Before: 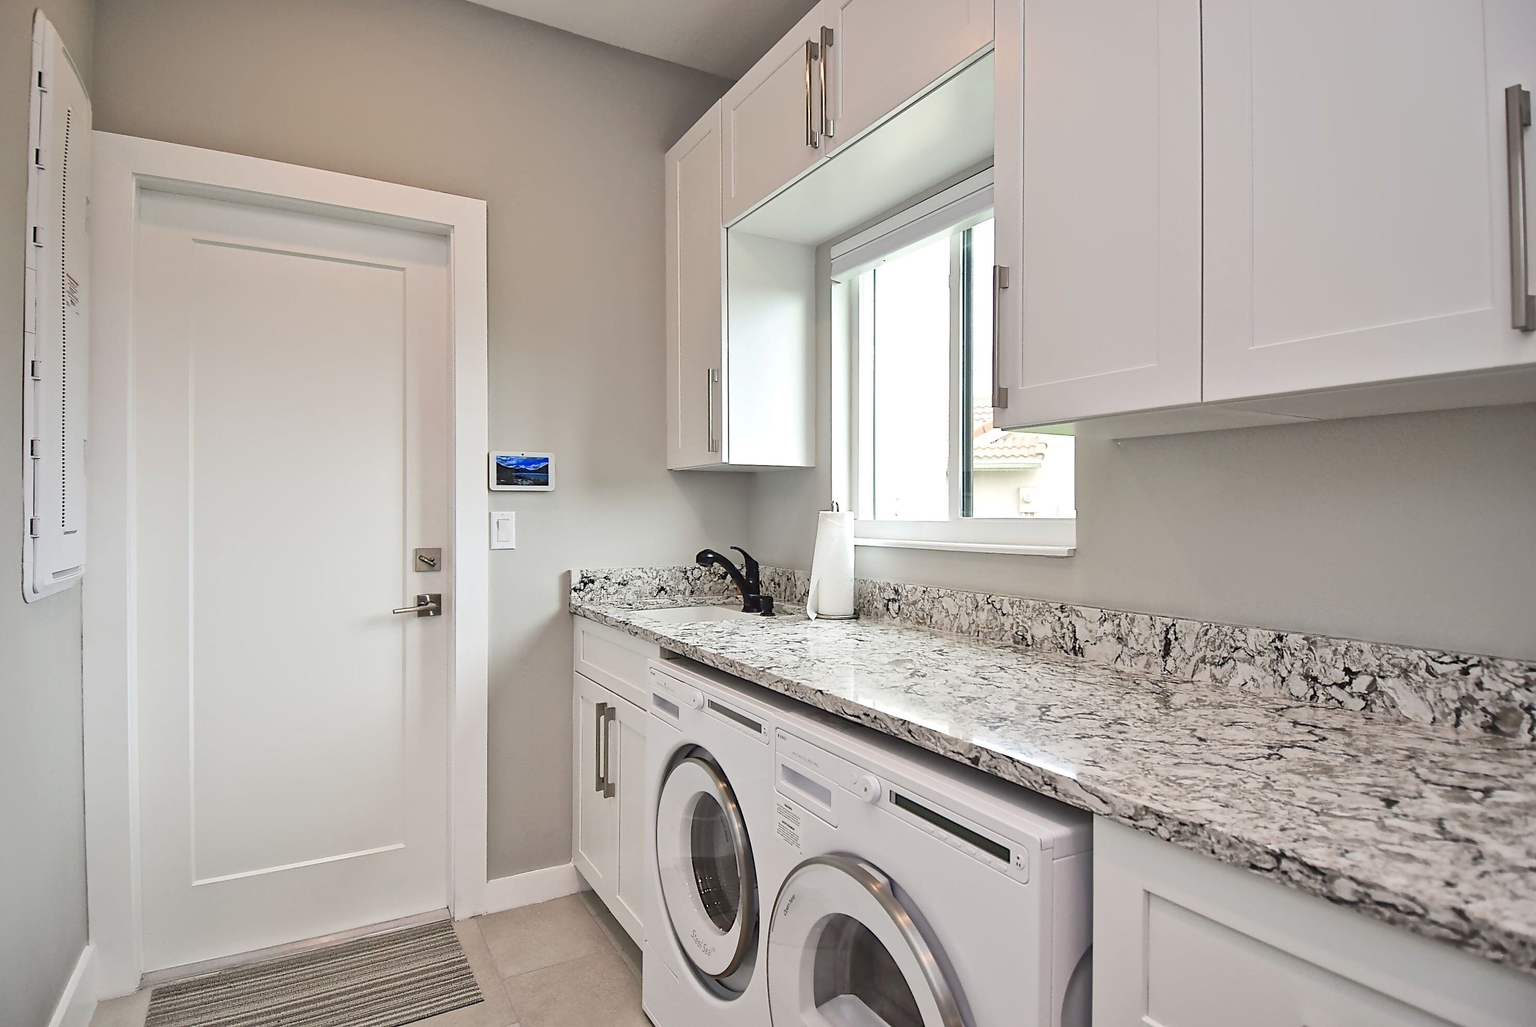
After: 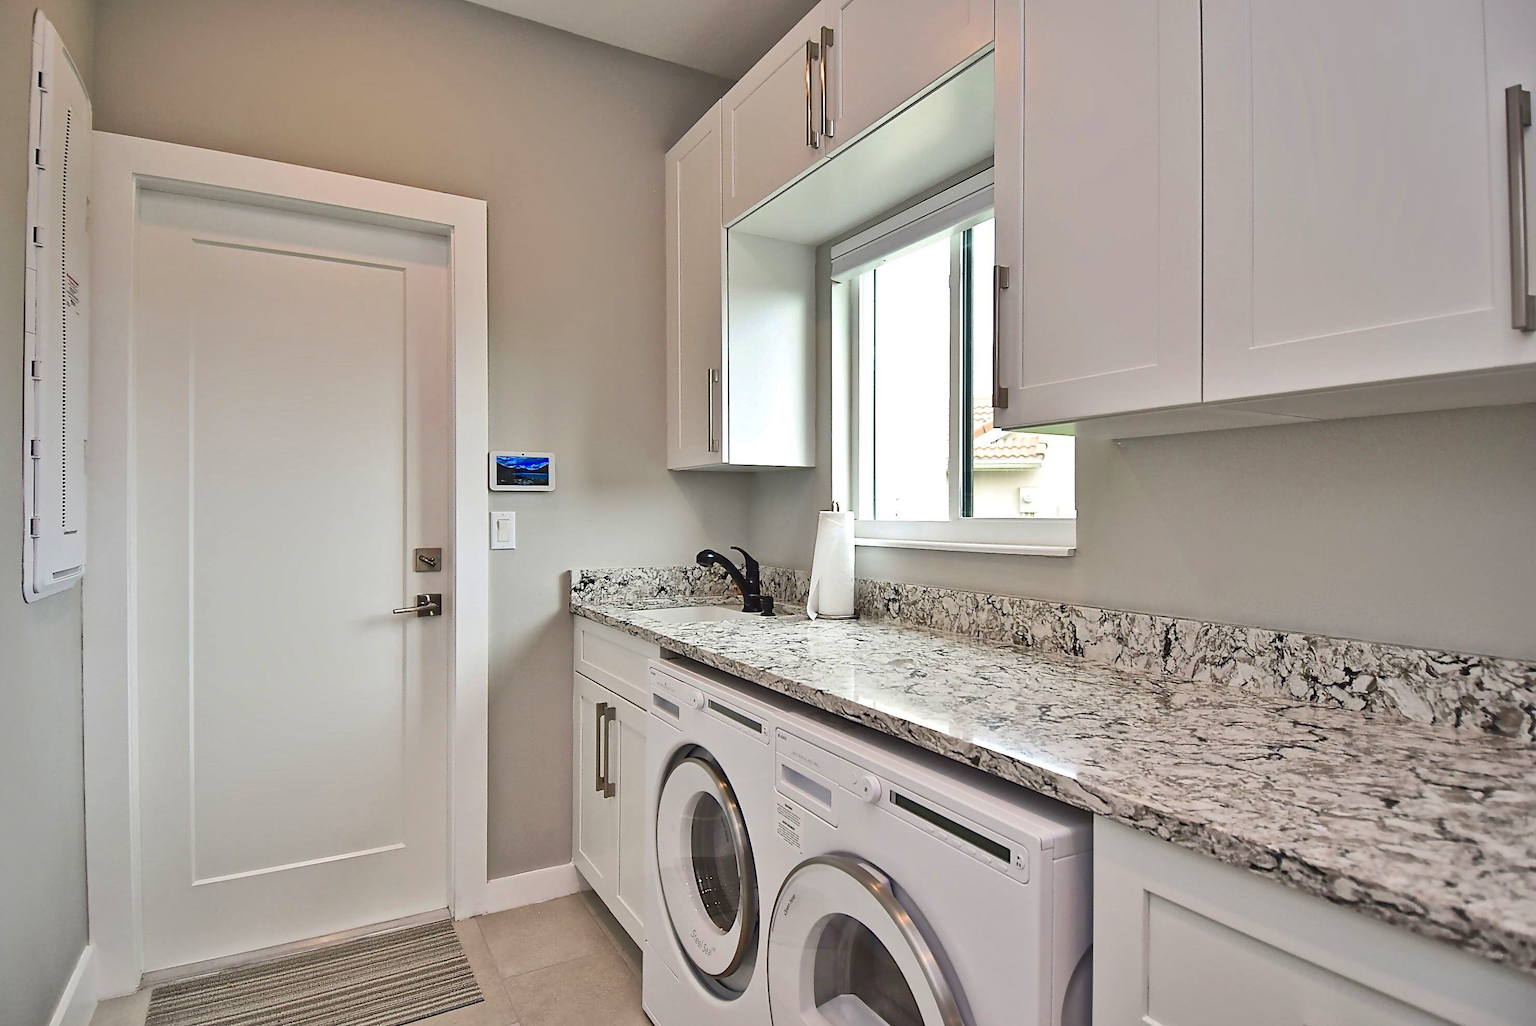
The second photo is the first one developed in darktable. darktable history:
color balance rgb: perceptual saturation grading › global saturation 20%, global vibrance 20%
shadows and highlights: soften with gaussian
